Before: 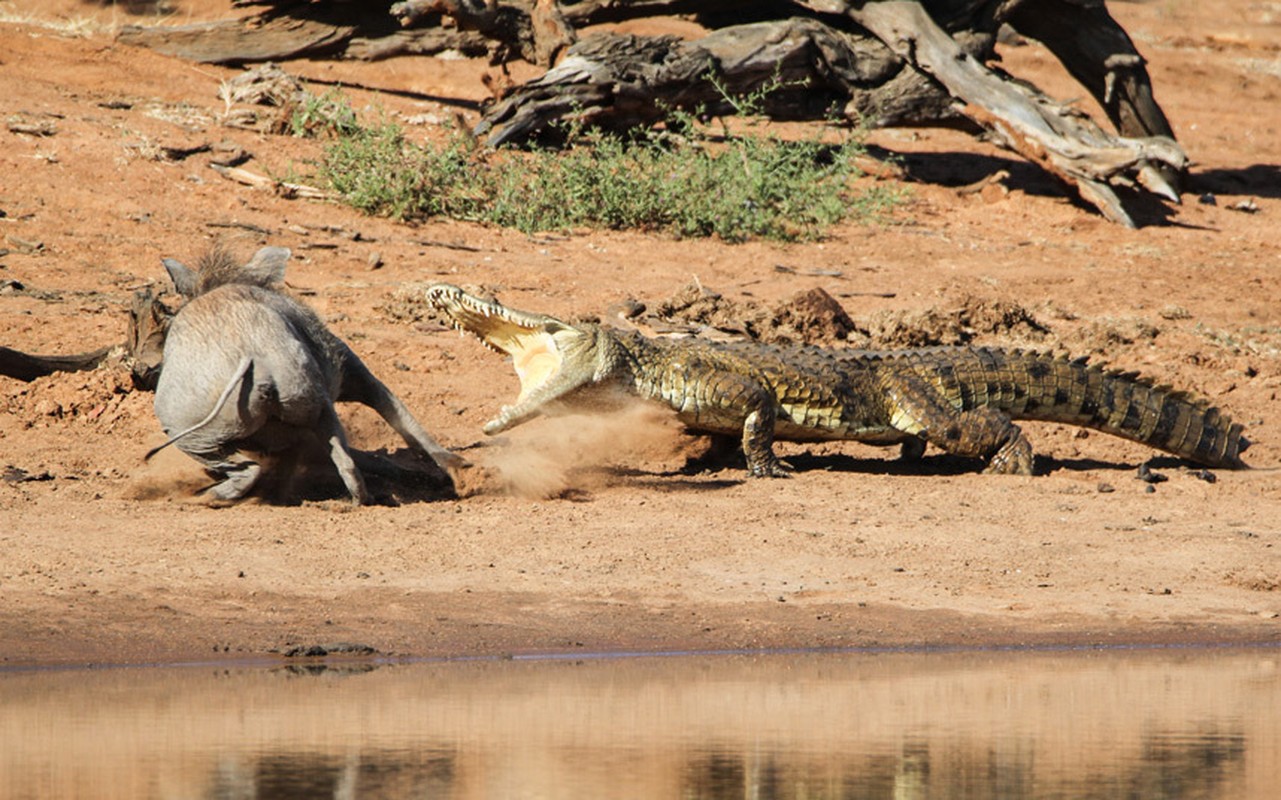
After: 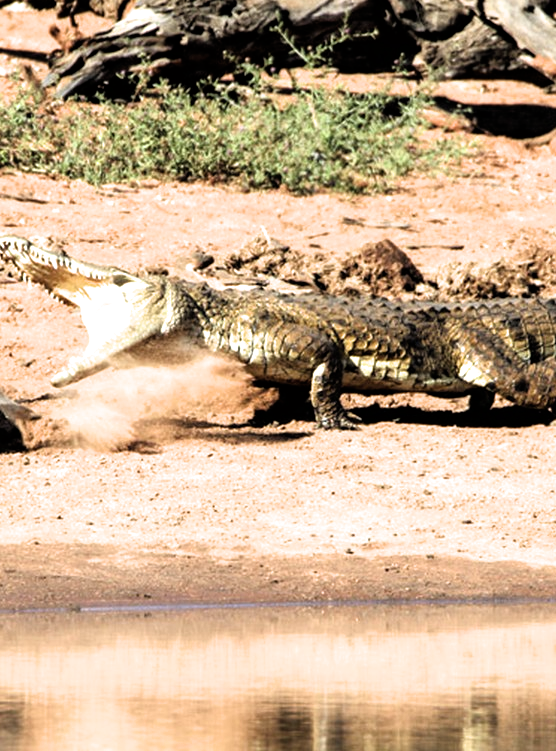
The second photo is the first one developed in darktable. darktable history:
filmic rgb: black relative exposure -8.18 EV, white relative exposure 2.2 EV, threshold 3.03 EV, target white luminance 99.914%, hardness 7.05, latitude 75.66%, contrast 1.317, highlights saturation mix -2.73%, shadows ↔ highlights balance 29.72%, enable highlight reconstruction true
crop: left 33.794%, top 6.037%, right 22.754%
tone equalizer: -8 EV -0.422 EV, -7 EV -0.376 EV, -6 EV -0.298 EV, -5 EV -0.197 EV, -3 EV 0.229 EV, -2 EV 0.338 EV, -1 EV 0.397 EV, +0 EV 0.402 EV
contrast equalizer: y [[0.46, 0.454, 0.451, 0.451, 0.455, 0.46], [0.5 ×6], [0.5 ×6], [0 ×6], [0 ×6]], mix 0.153
